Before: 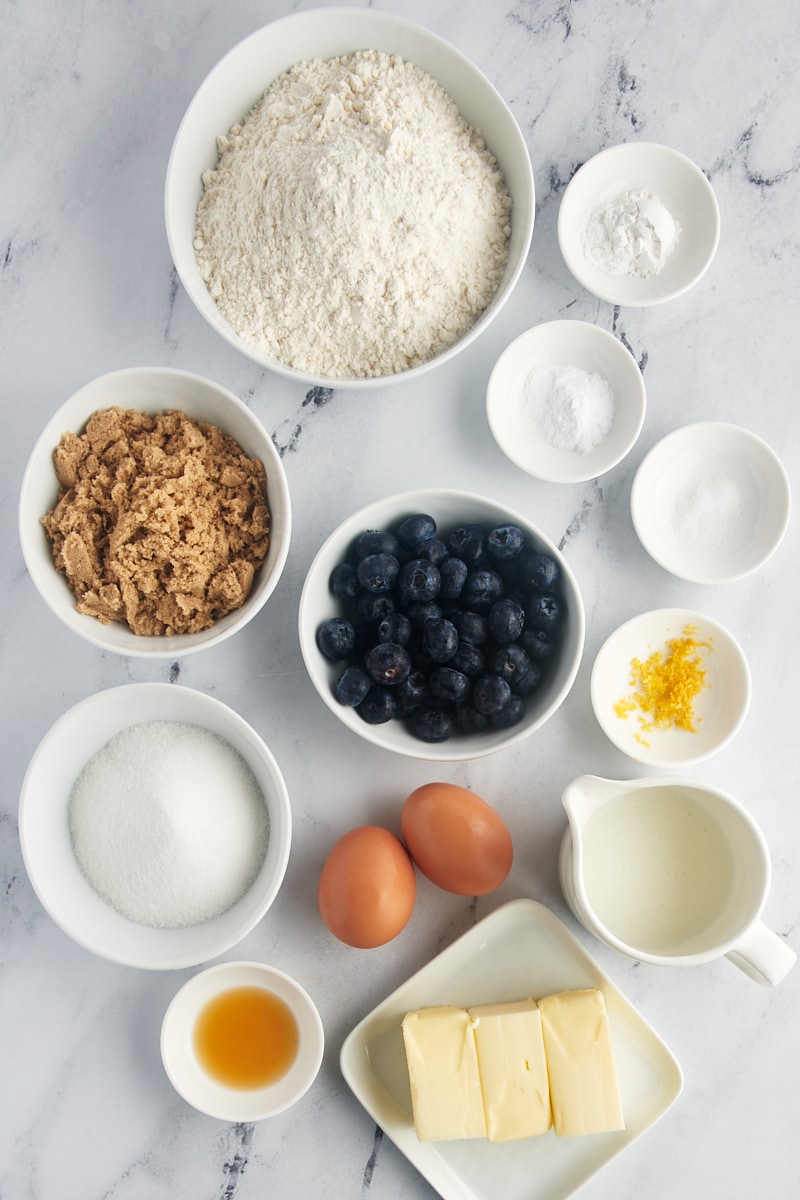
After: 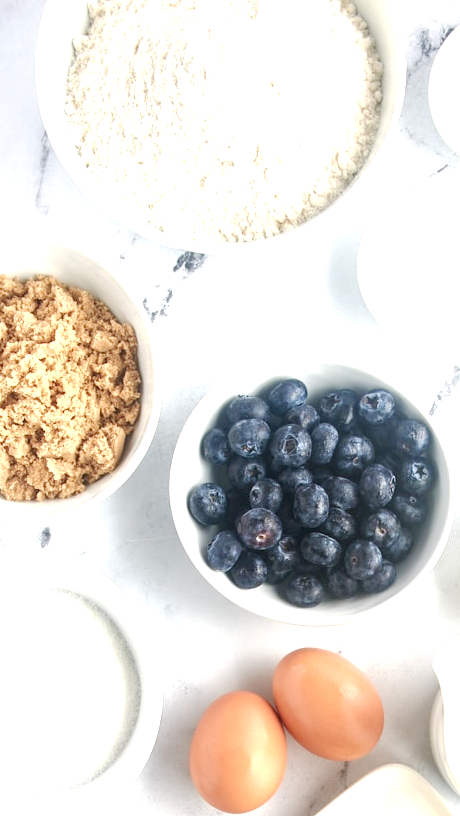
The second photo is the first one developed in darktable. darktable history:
local contrast: on, module defaults
crop: left 16.195%, top 11.26%, right 26.283%, bottom 20.671%
tone equalizer: mask exposure compensation -0.495 EV
base curve: curves: ch0 [(0, 0) (0.158, 0.273) (0.879, 0.895) (1, 1)], preserve colors none
exposure: exposure 1.16 EV, compensate exposure bias true, compensate highlight preservation false
